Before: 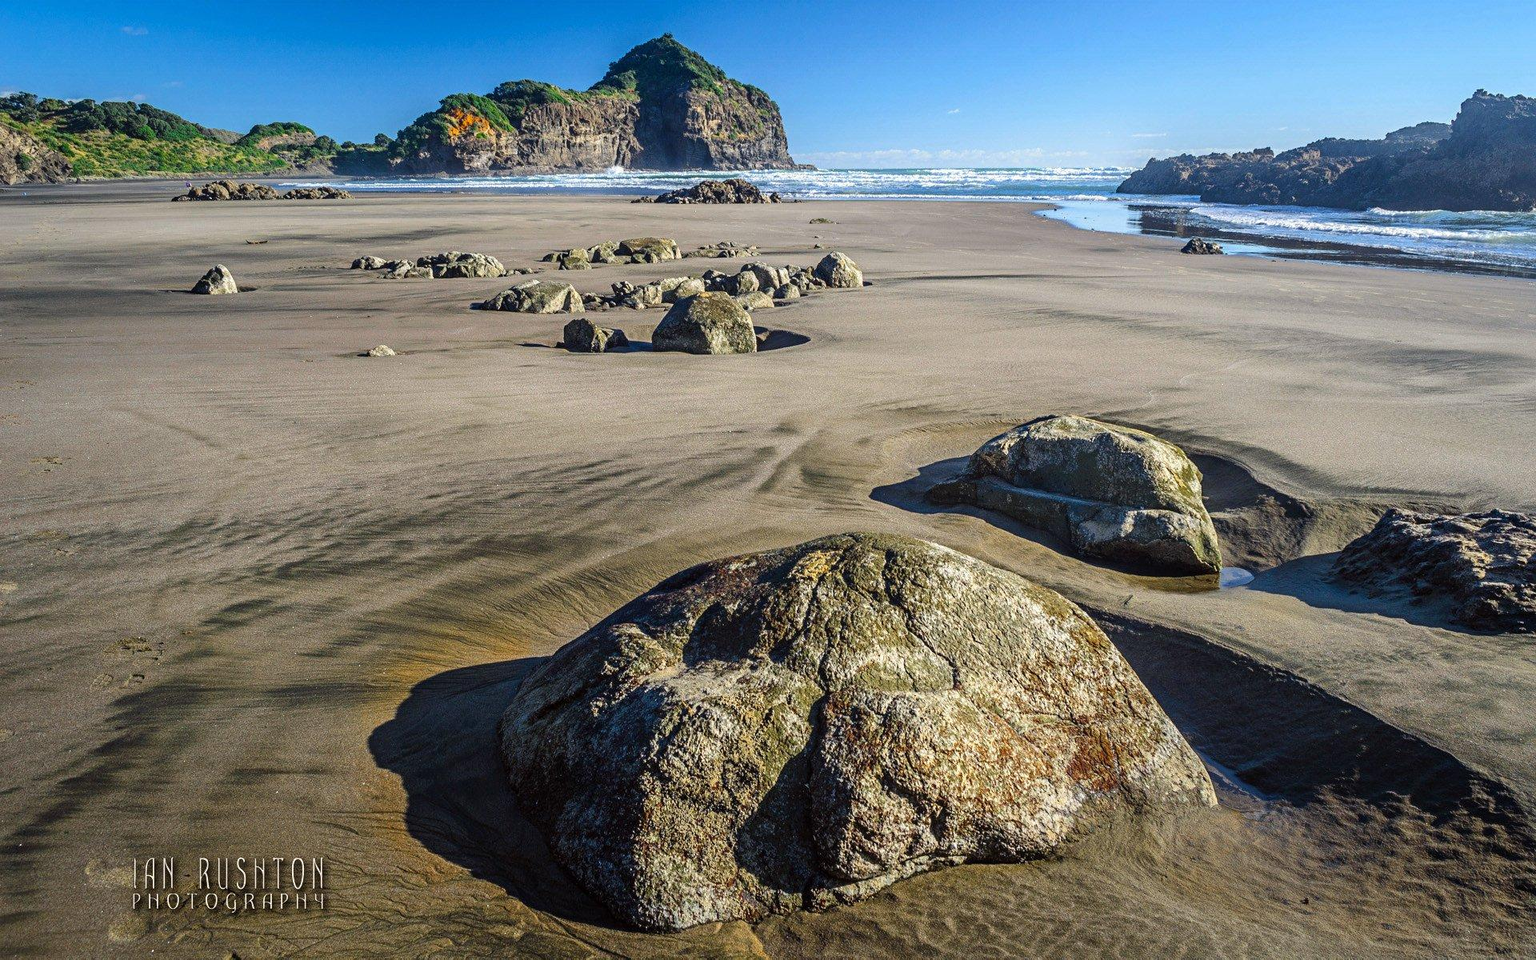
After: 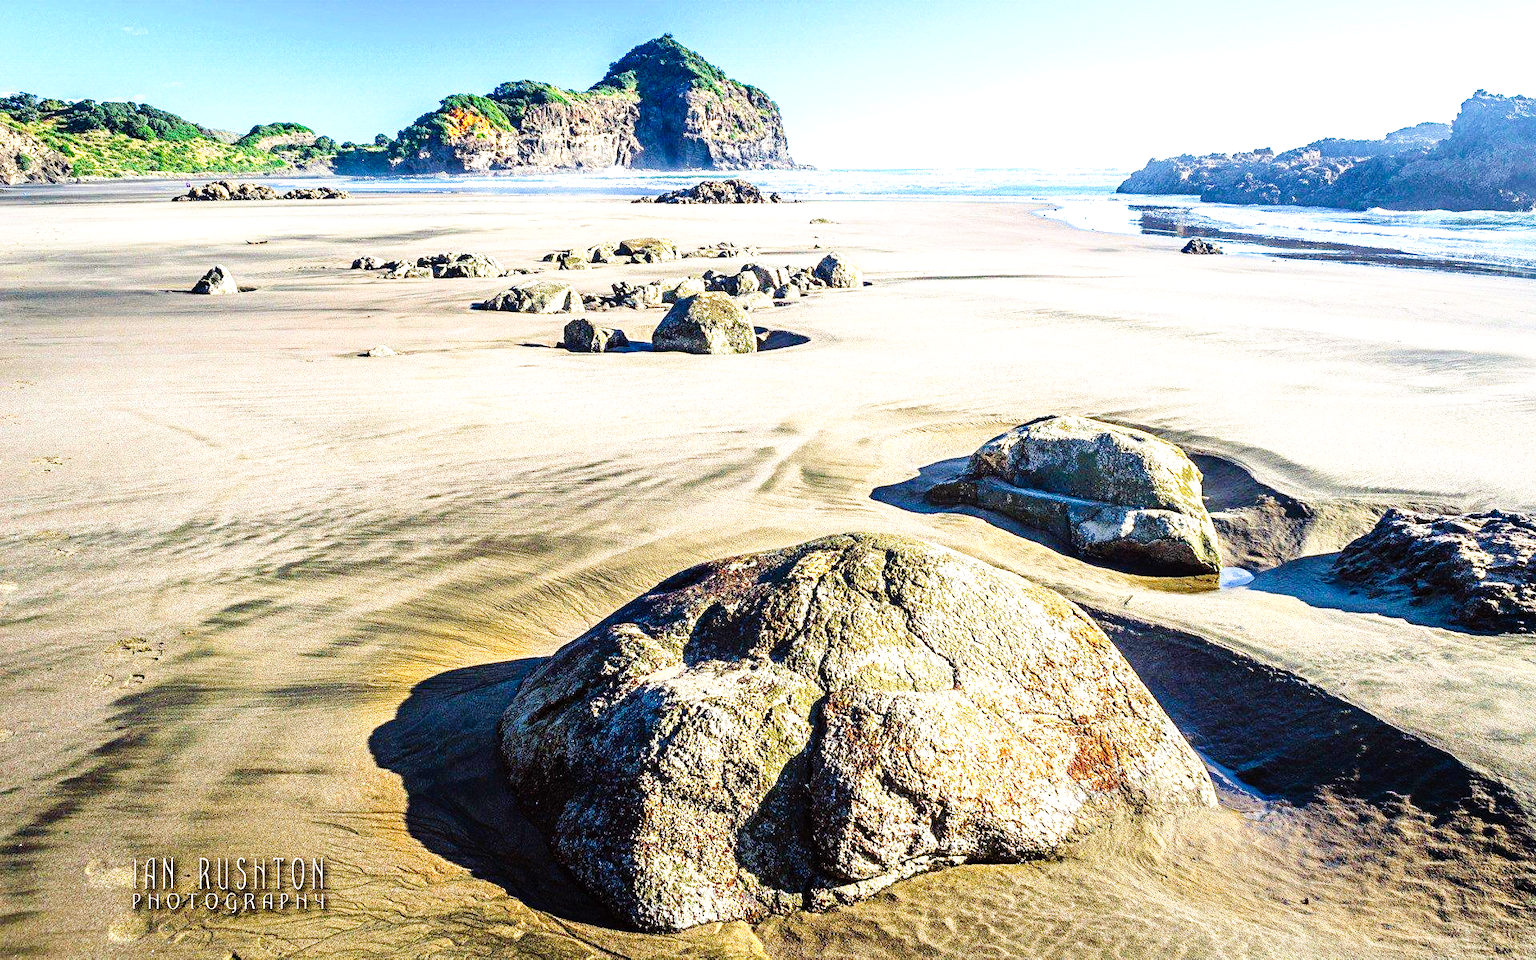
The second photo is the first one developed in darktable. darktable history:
velvia: on, module defaults
tone curve: curves: ch0 [(0, 0) (0.003, 0.003) (0.011, 0.005) (0.025, 0.008) (0.044, 0.012) (0.069, 0.02) (0.1, 0.031) (0.136, 0.047) (0.177, 0.088) (0.224, 0.141) (0.277, 0.222) (0.335, 0.32) (0.399, 0.422) (0.468, 0.523) (0.543, 0.623) (0.623, 0.716) (0.709, 0.796) (0.801, 0.88) (0.898, 0.958) (1, 1)], preserve colors none
exposure: black level correction 0, exposure 1.45 EV, compensate exposure bias true, compensate highlight preservation false
white balance: red 1, blue 1
